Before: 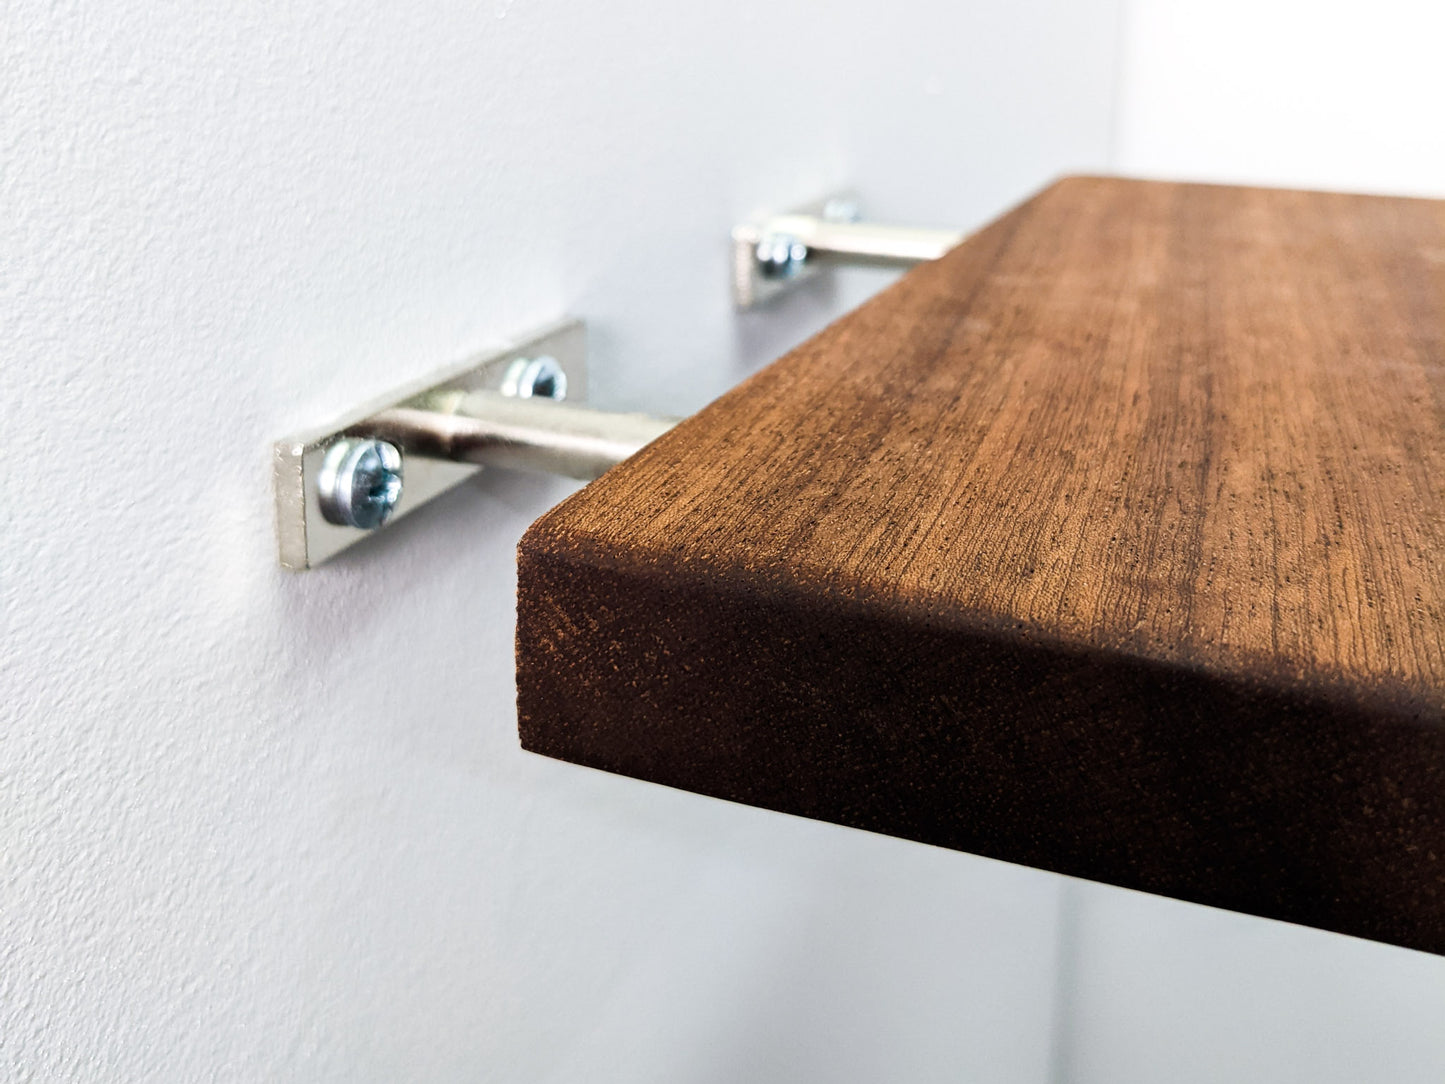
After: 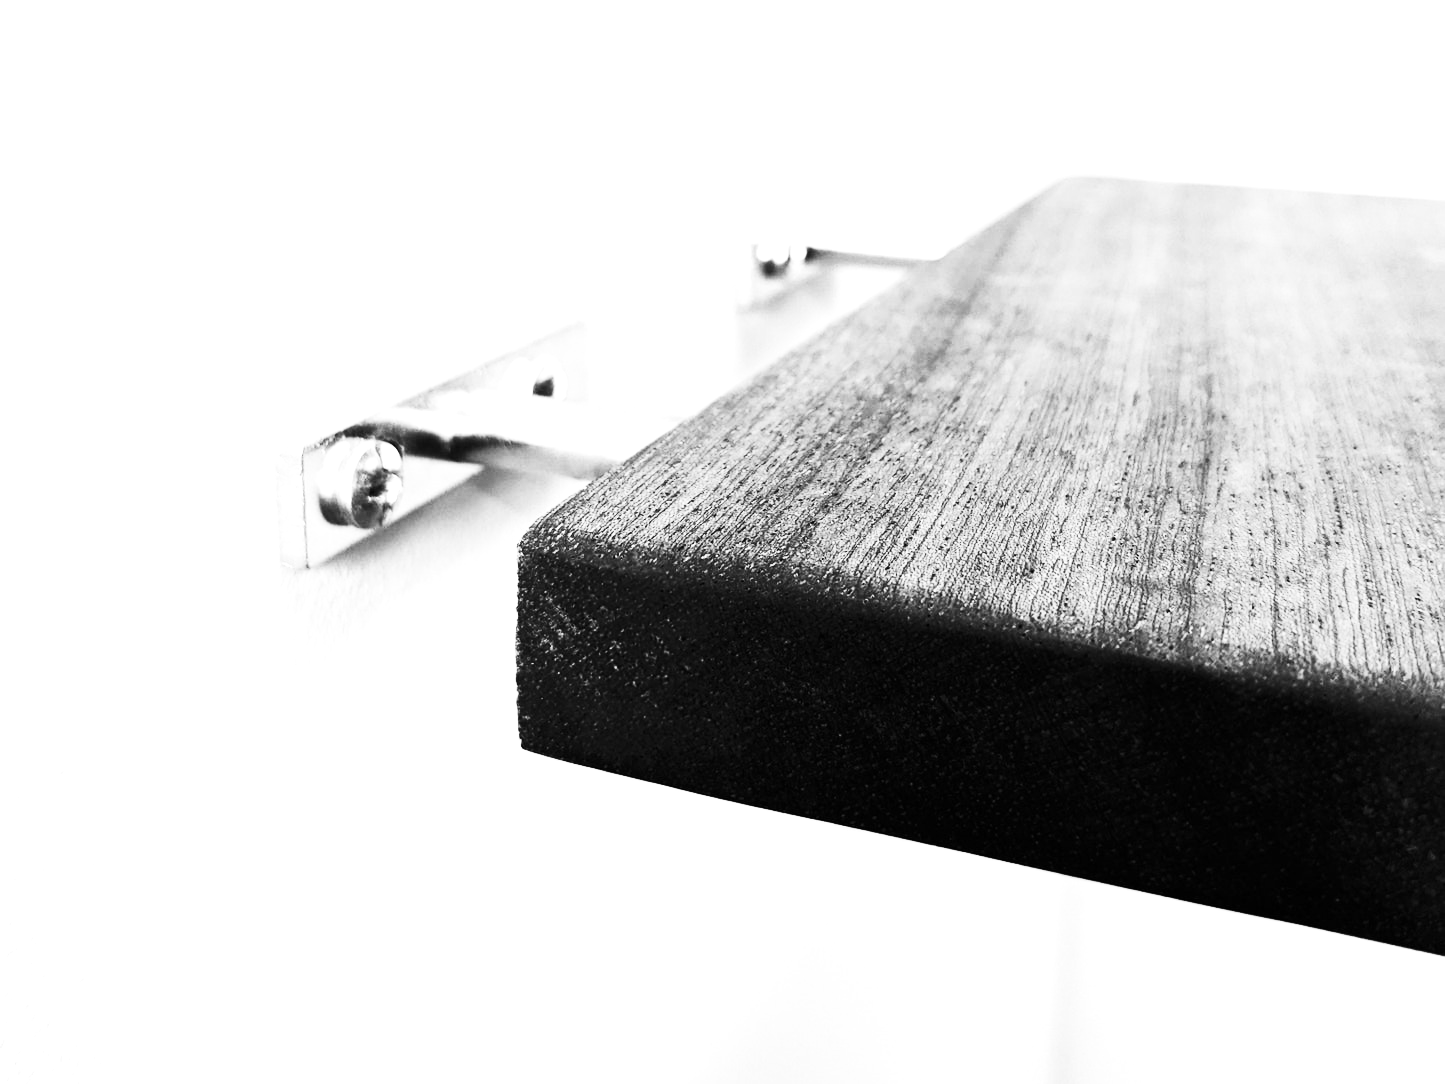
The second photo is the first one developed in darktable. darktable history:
monochrome: a 2.21, b -1.33, size 2.2
exposure: black level correction 0, exposure 0.9 EV, compensate highlight preservation false
contrast brightness saturation: contrast 0.4, brightness 0.05, saturation 0.25
